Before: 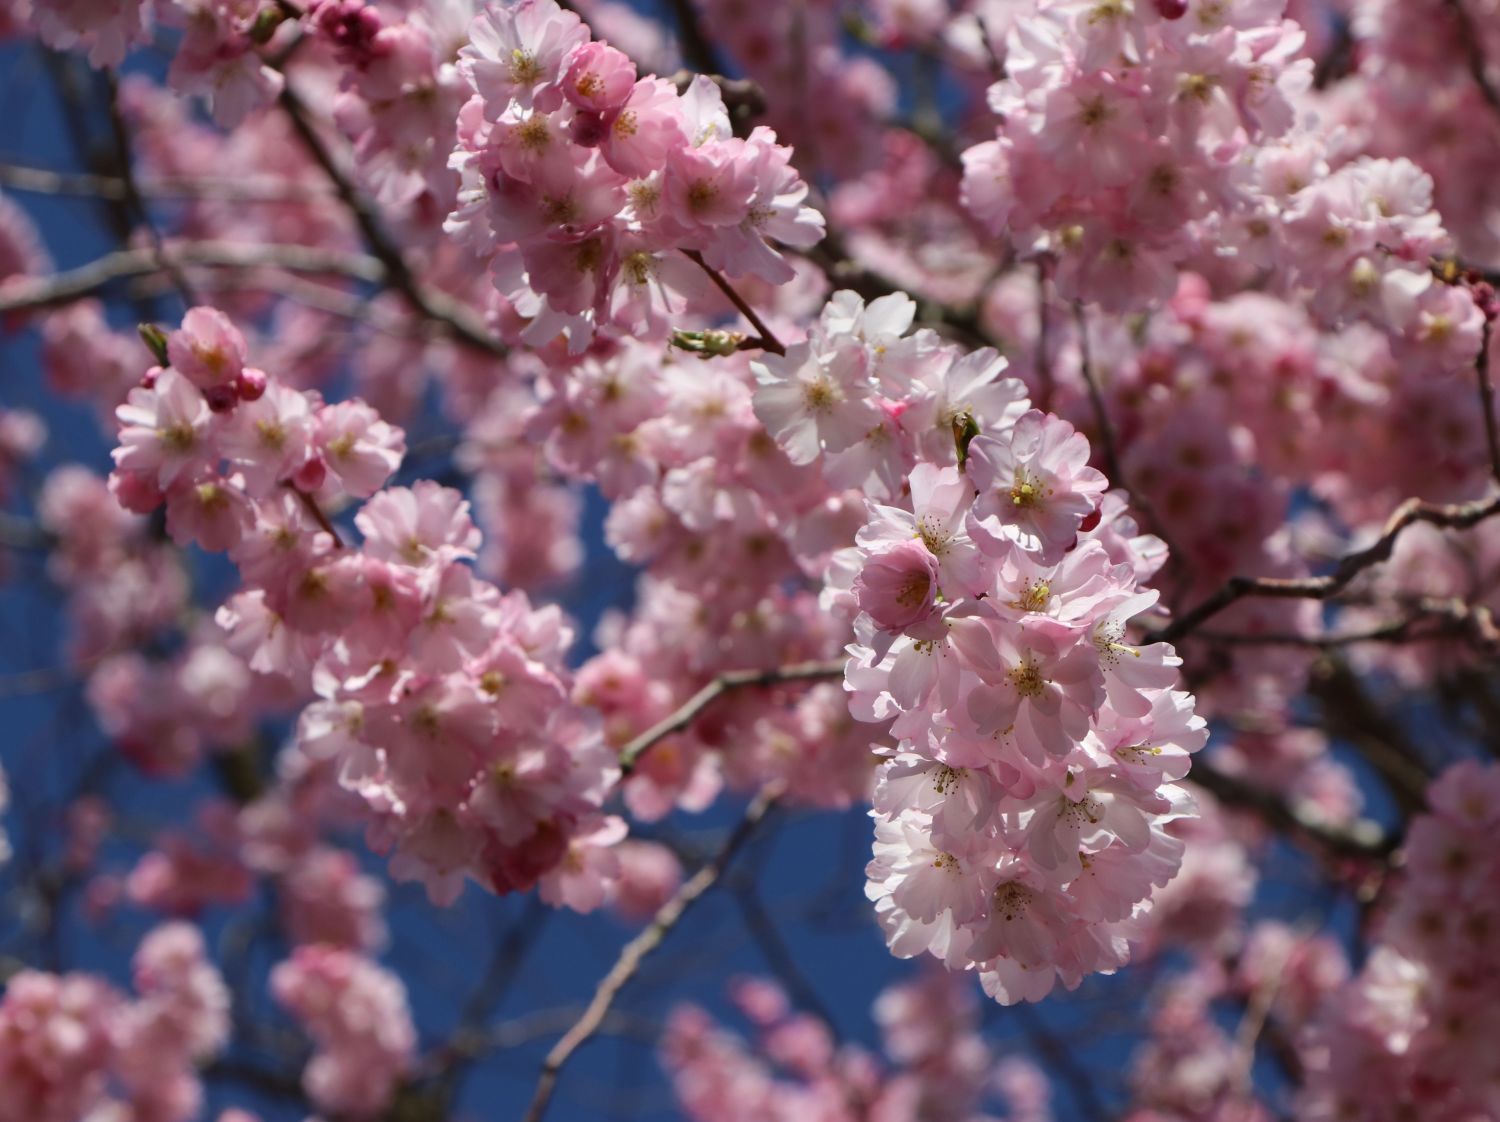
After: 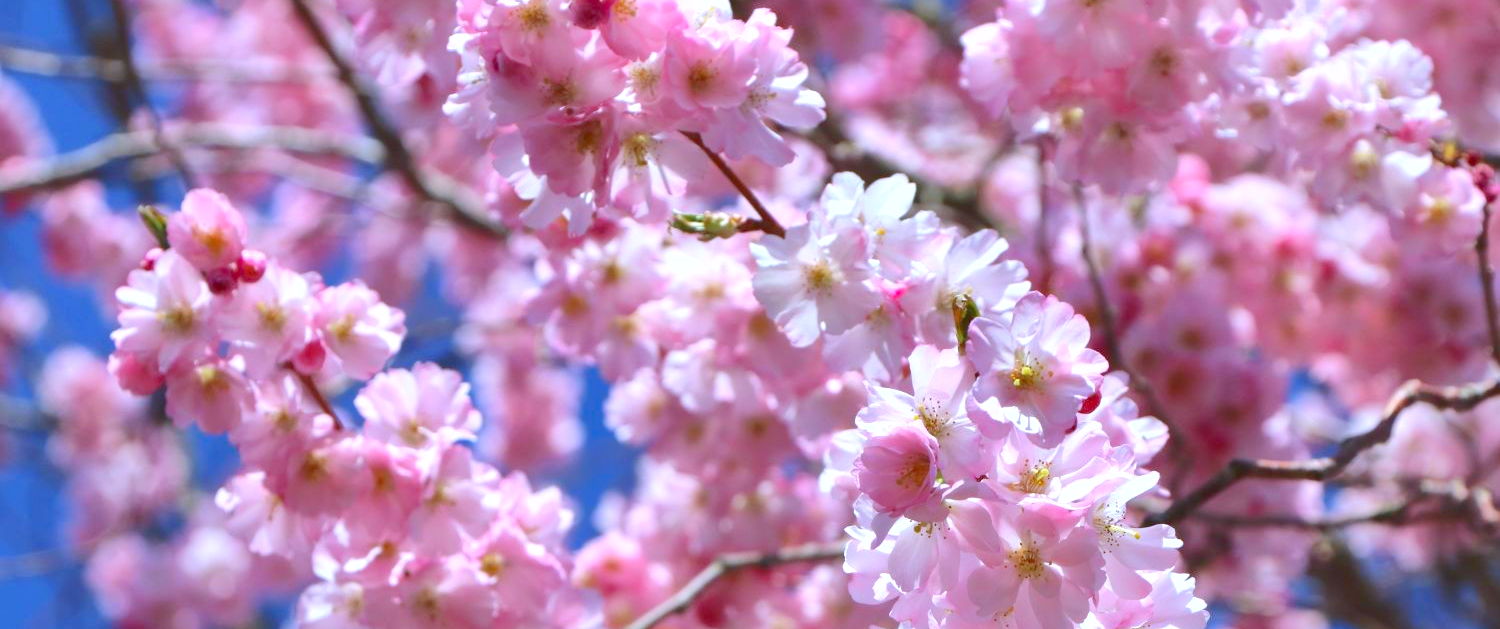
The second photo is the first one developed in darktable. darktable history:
exposure: black level correction 0, exposure 1.675 EV, compensate exposure bias true, compensate highlight preservation false
crop and rotate: top 10.605%, bottom 33.274%
white balance: red 0.926, green 1.003, blue 1.133
color balance rgb: contrast -30%
shadows and highlights: shadows 40, highlights -60
color correction: saturation 1.1
tone equalizer: on, module defaults
contrast brightness saturation: contrast 0.22
